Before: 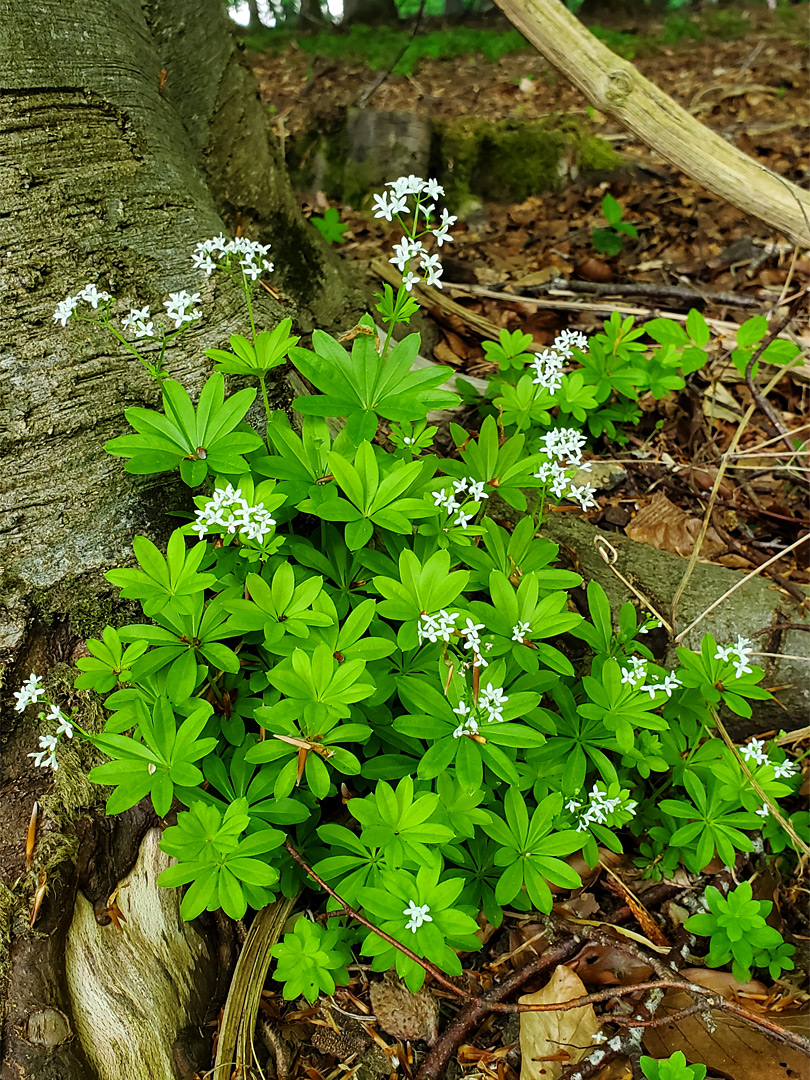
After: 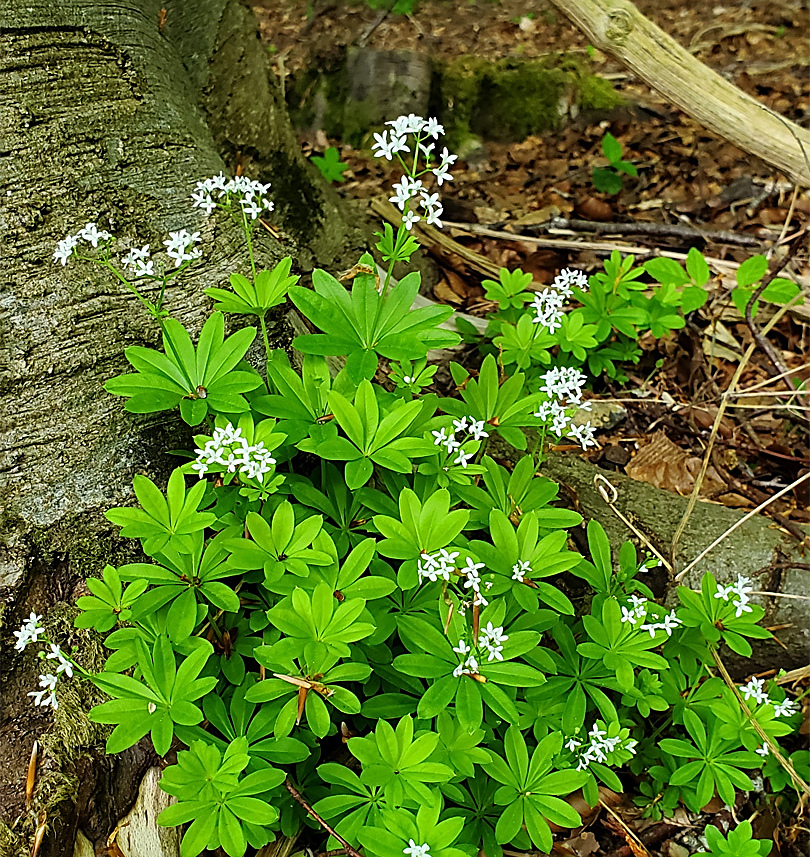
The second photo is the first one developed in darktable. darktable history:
crop and rotate: top 5.649%, bottom 14.984%
sharpen: on, module defaults
